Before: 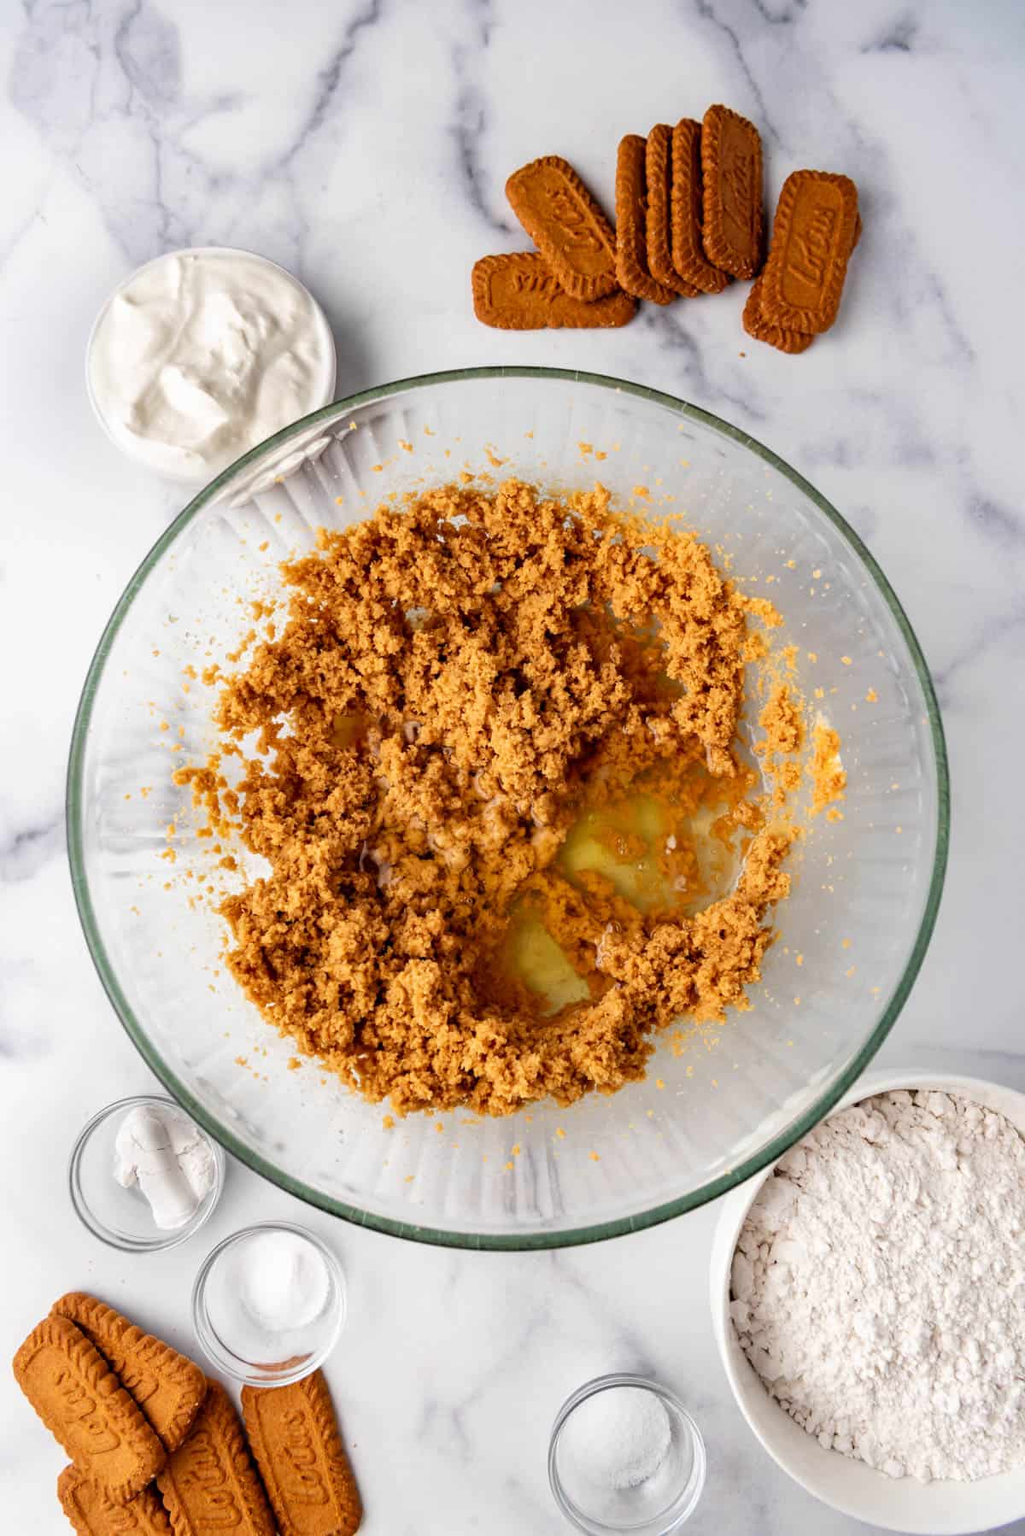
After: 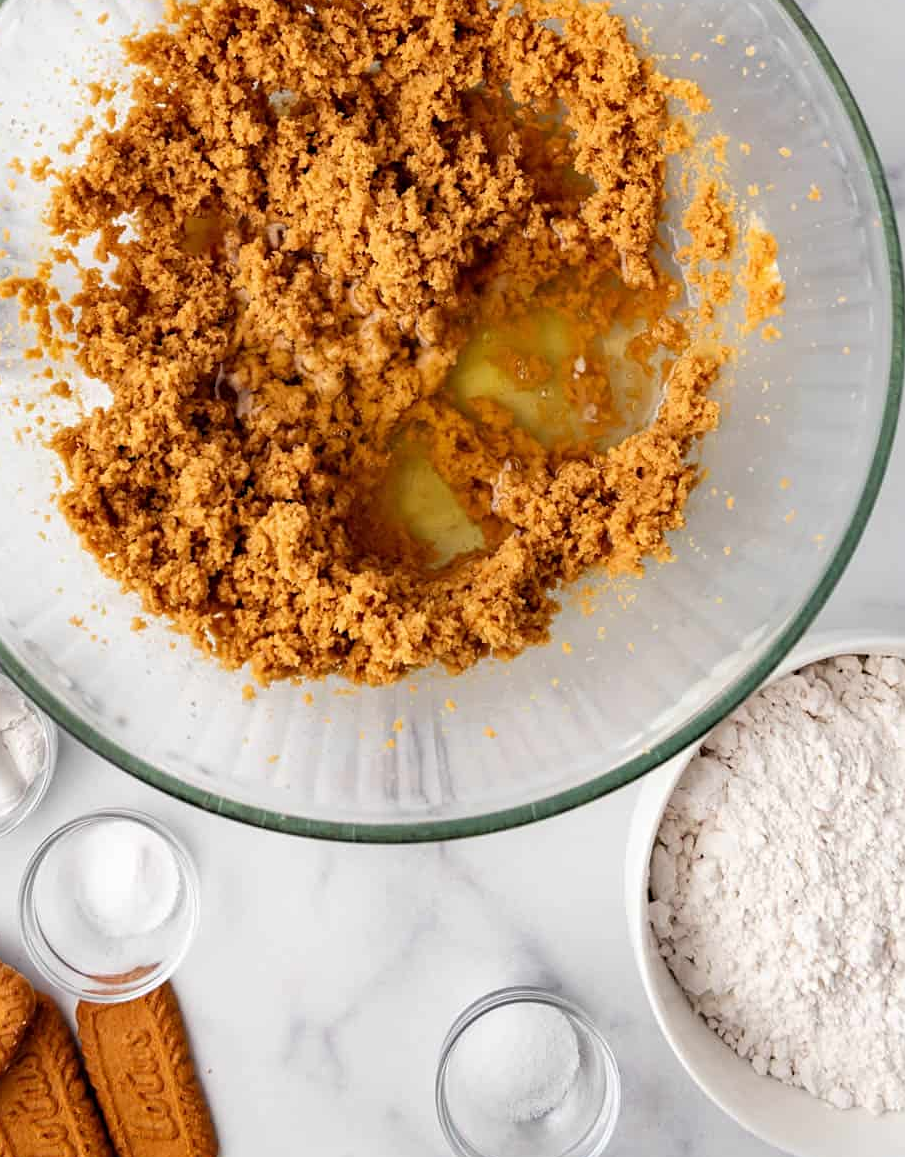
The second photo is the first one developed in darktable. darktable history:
sharpen: amount 0.202
exposure: compensate highlight preservation false
crop and rotate: left 17.22%, top 34.614%, right 7.304%, bottom 1.03%
